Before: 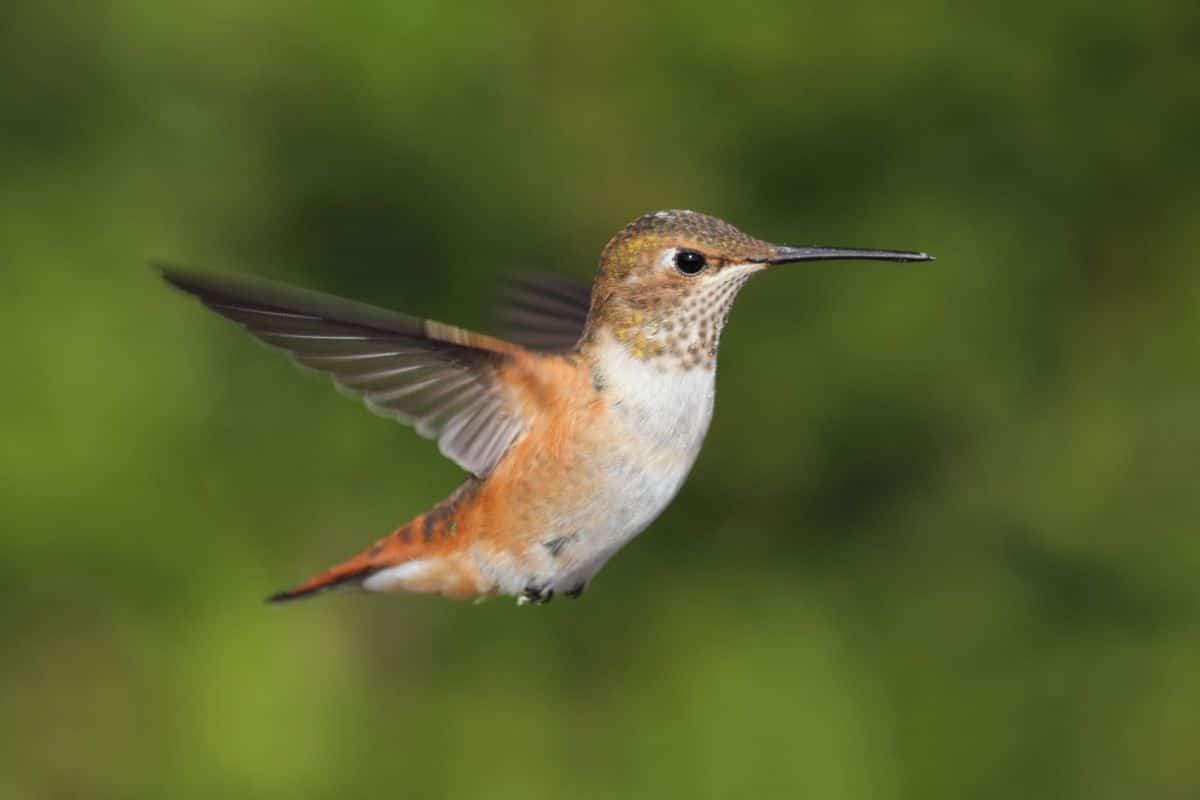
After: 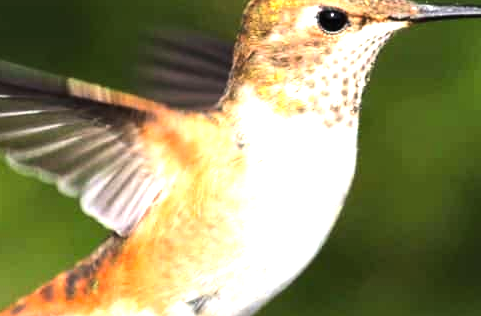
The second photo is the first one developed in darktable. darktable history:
tone equalizer: -8 EV -1.07 EV, -7 EV -0.992 EV, -6 EV -0.846 EV, -5 EV -0.596 EV, -3 EV 0.599 EV, -2 EV 0.893 EV, -1 EV 1 EV, +0 EV 1.07 EV, edges refinement/feathering 500, mask exposure compensation -1.57 EV, preserve details no
crop: left 29.877%, top 30.322%, right 30.022%, bottom 30.077%
exposure: exposure 0.61 EV, compensate highlight preservation false
contrast brightness saturation: contrast 0.04, saturation 0.163
